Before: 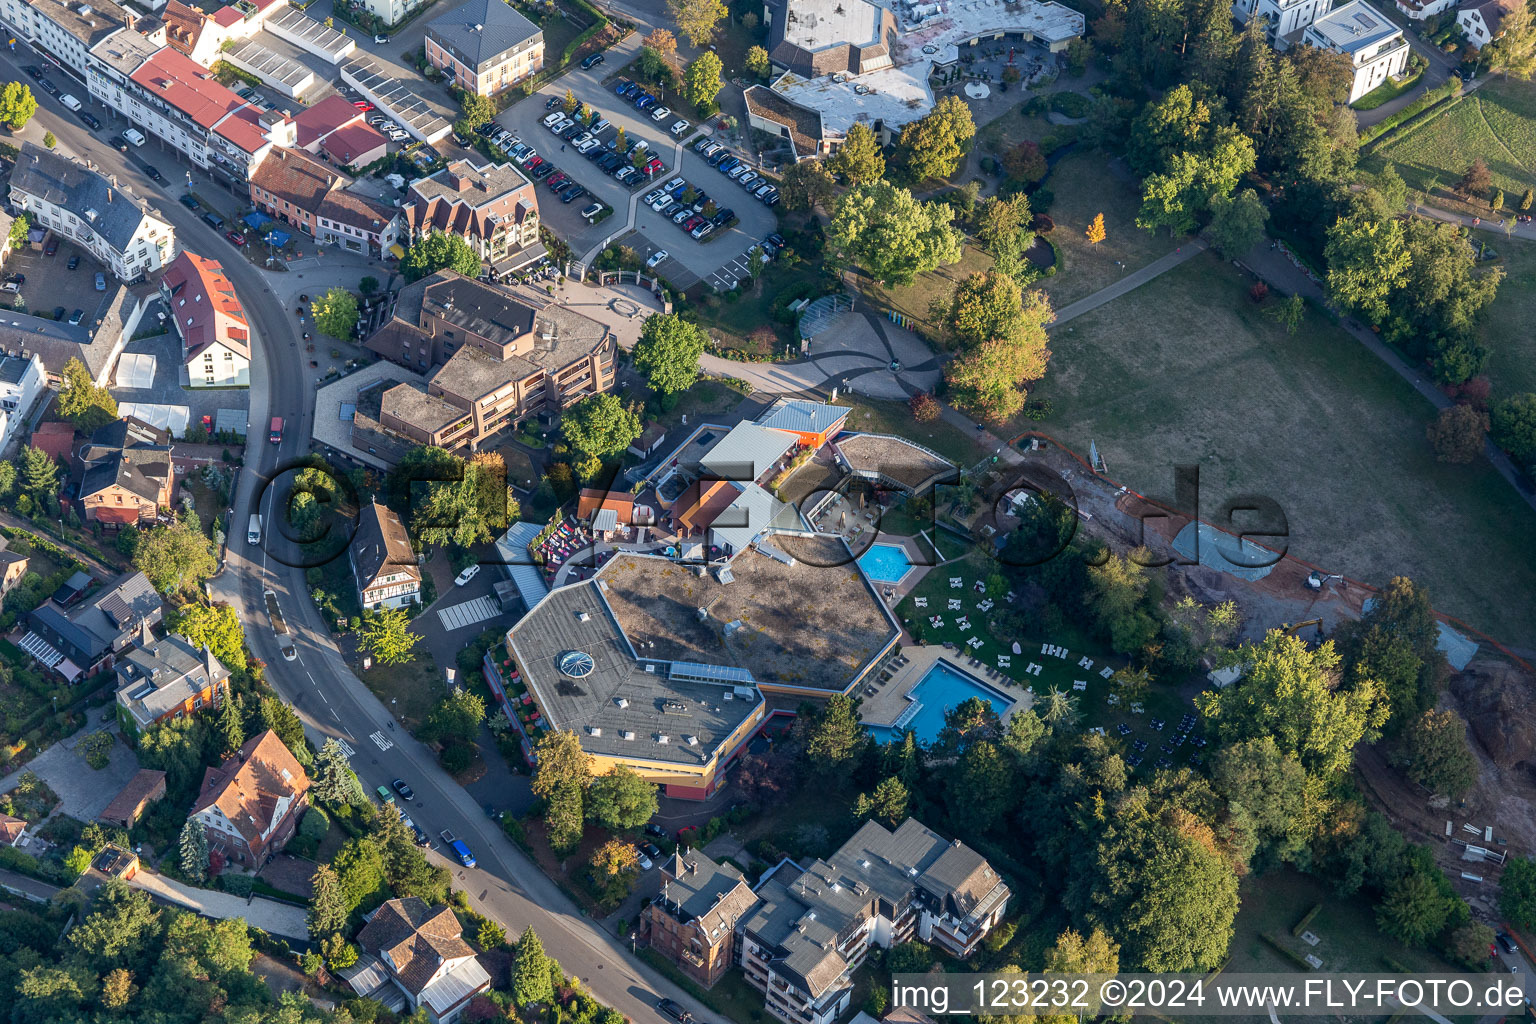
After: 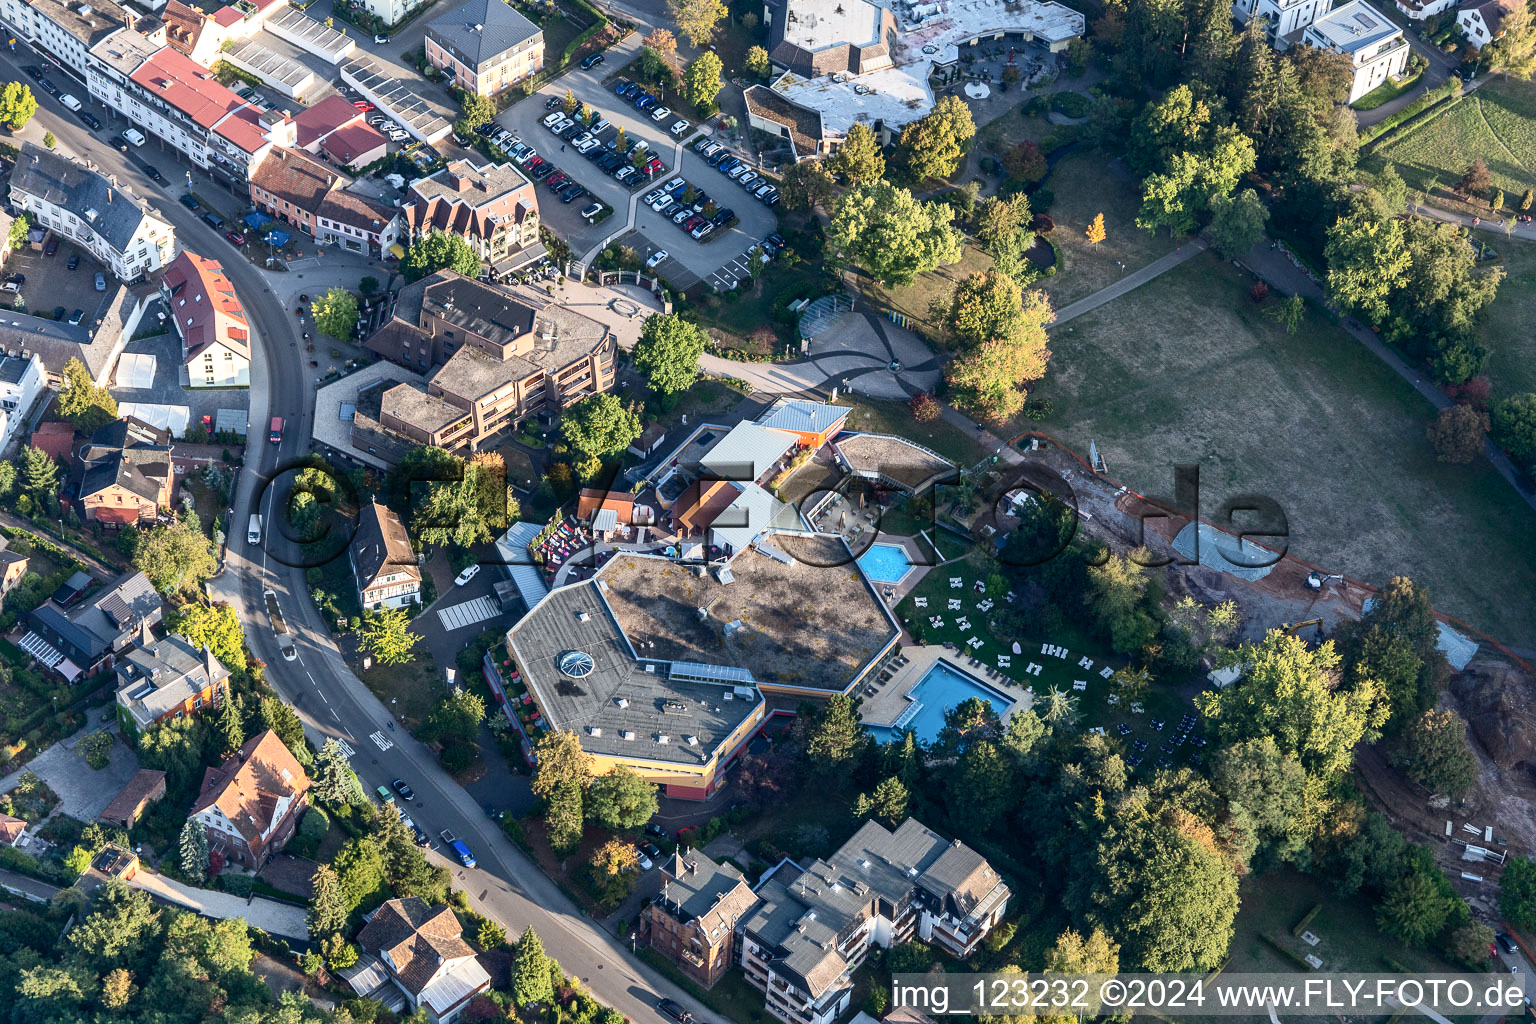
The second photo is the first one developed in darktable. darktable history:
contrast brightness saturation: contrast 0.24, brightness 0.09
shadows and highlights: radius 108.52, shadows 44.07, highlights -67.8, low approximation 0.01, soften with gaussian
